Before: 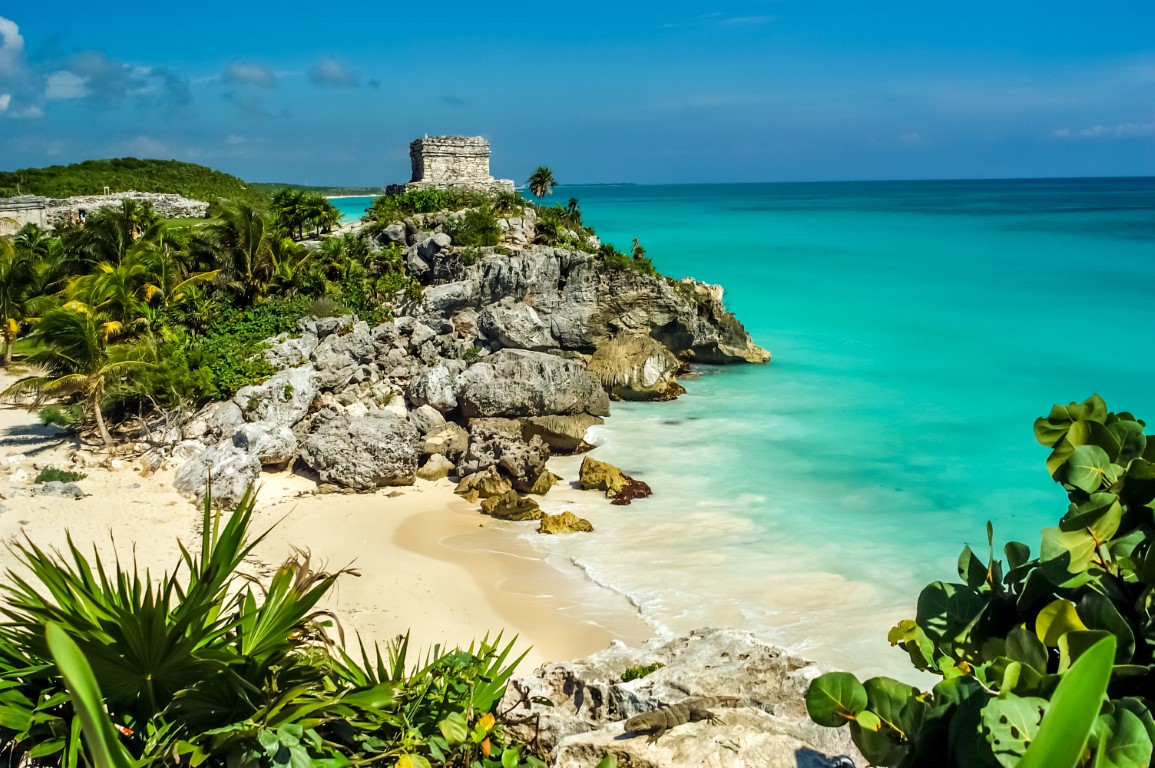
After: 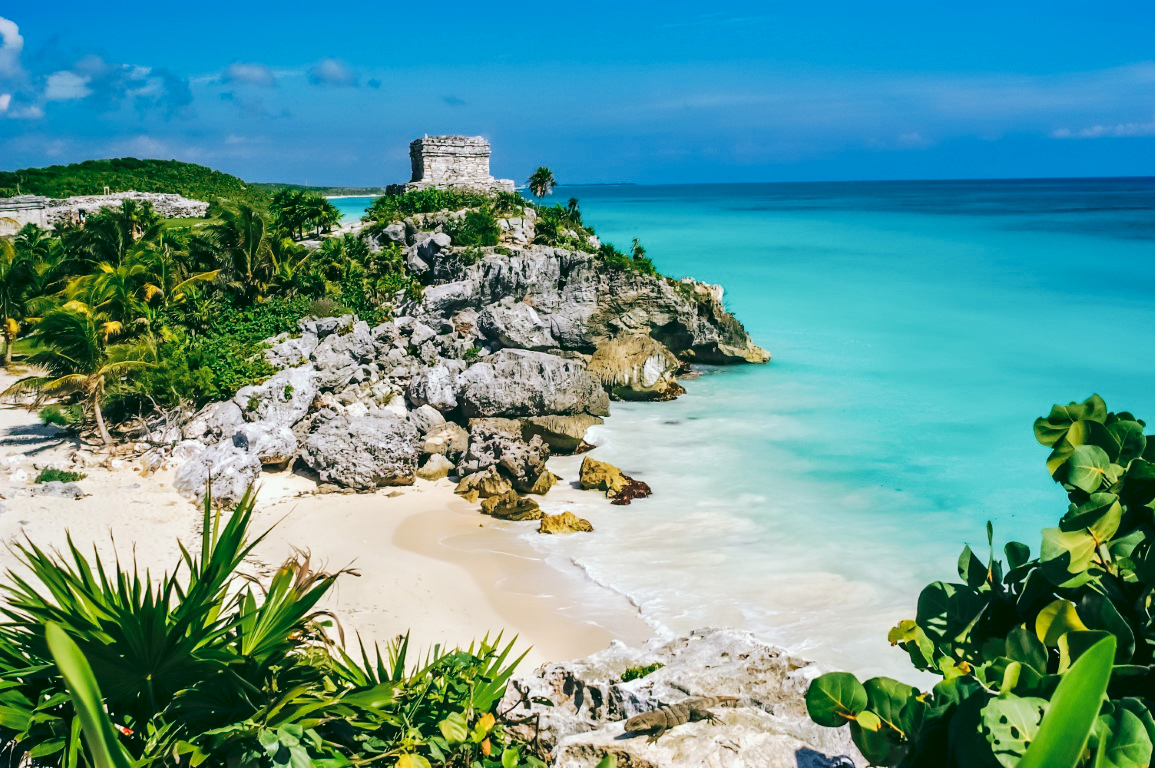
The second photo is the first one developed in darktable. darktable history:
tone curve: curves: ch0 [(0, 0) (0.003, 0.049) (0.011, 0.052) (0.025, 0.061) (0.044, 0.08) (0.069, 0.101) (0.1, 0.119) (0.136, 0.139) (0.177, 0.172) (0.224, 0.222) (0.277, 0.292) (0.335, 0.367) (0.399, 0.444) (0.468, 0.538) (0.543, 0.623) (0.623, 0.713) (0.709, 0.784) (0.801, 0.844) (0.898, 0.916) (1, 1)], preserve colors none
color look up table: target L [97.49, 88.87, 88.58, 80.94, 84.73, 77.62, 68.97, 62.05, 61.13, 60.44, 62.17, 39, 36.94, 17.36, 200.17, 77.49, 73.47, 63.3, 47.63, 46.32, 46.67, 52.21, 42.49, 32.94, 32.33, 29.65, 4.992, 95.91, 79.55, 76.6, 78.66, 58.5, 60.61, 67.45, 59.2, 55.56, 40.22, 38.49, 30.21, 32.38, 33.45, 13.81, 2.391, 92.47, 78.96, 61.72, 53.28, 47.16, 32.32], target a [-3.716, -10.41, -13.35, -56.43, -54.75, -38.81, -12.27, -57.33, -49.79, -17.88, -24.29, -29.93, -22.62, -32.36, 0, 31.32, 24.05, 34.08, 70.07, 67.43, 68.7, 14.96, 3.644, 43.99, 47.51, 27.02, -9.313, 2.079, 14.85, 6.923, 31.43, 53.25, 73.26, 65.18, 31.07, 32.73, 6.504, 57.82, 44.1, -1.089, 32.11, 24.72, -4.789, -17.61, -35.11, -7.973, -18.66, 1.05, -6.028], target b [6.236, 81.34, 45.81, 69.48, 8.155, -11.59, 17.79, 52.63, 22.15, 56.04, -9.521, 32.55, -4.804, 24.29, 0, 4.216, 53.61, 25.85, 20.97, 51.75, 17.36, -3.447, 23.31, 32.45, 17.33, 7.476, 7.178, -2.762, -22.11, -15.18, -30.99, -11.52, -41.24, -49.07, -61.07, -35.68, -58.69, -65.57, -4.857, -7.456, -87.46, -45.44, -16.2, -6.685, -28.98, -53.03, -38.11, -28.11, -27.95], num patches 49
